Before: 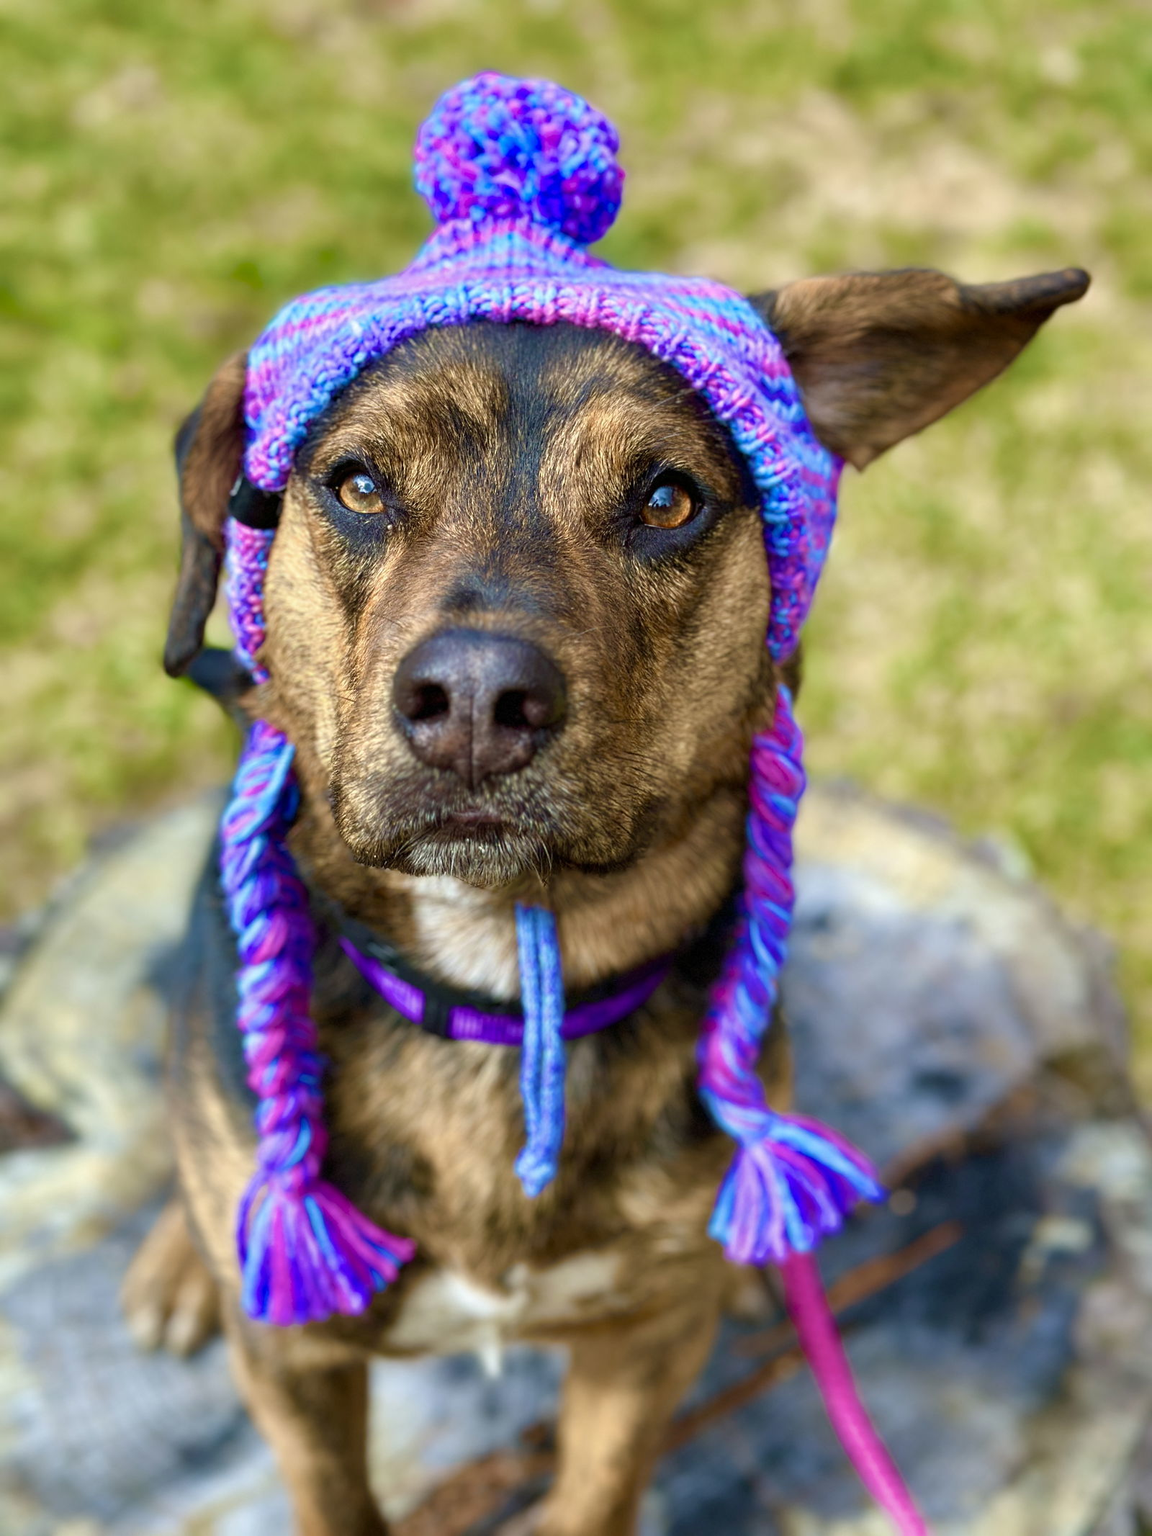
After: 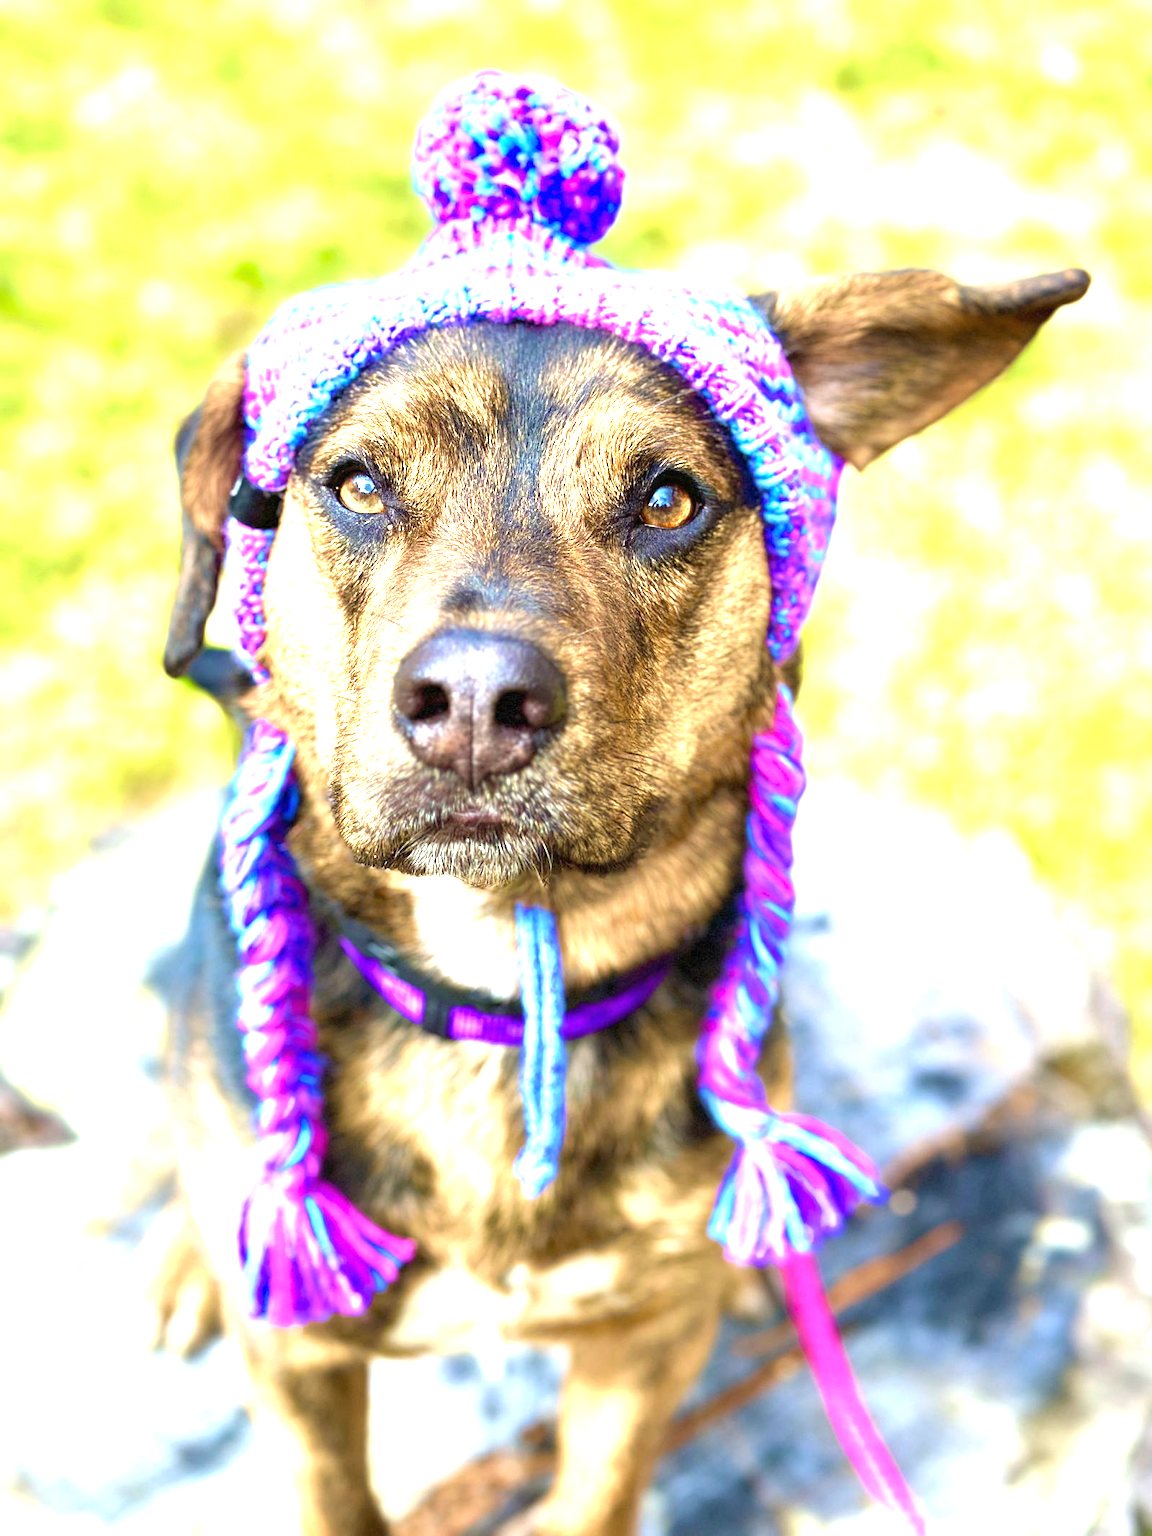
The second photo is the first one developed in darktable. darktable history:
exposure: black level correction 0, exposure 1.958 EV, compensate highlight preservation false
